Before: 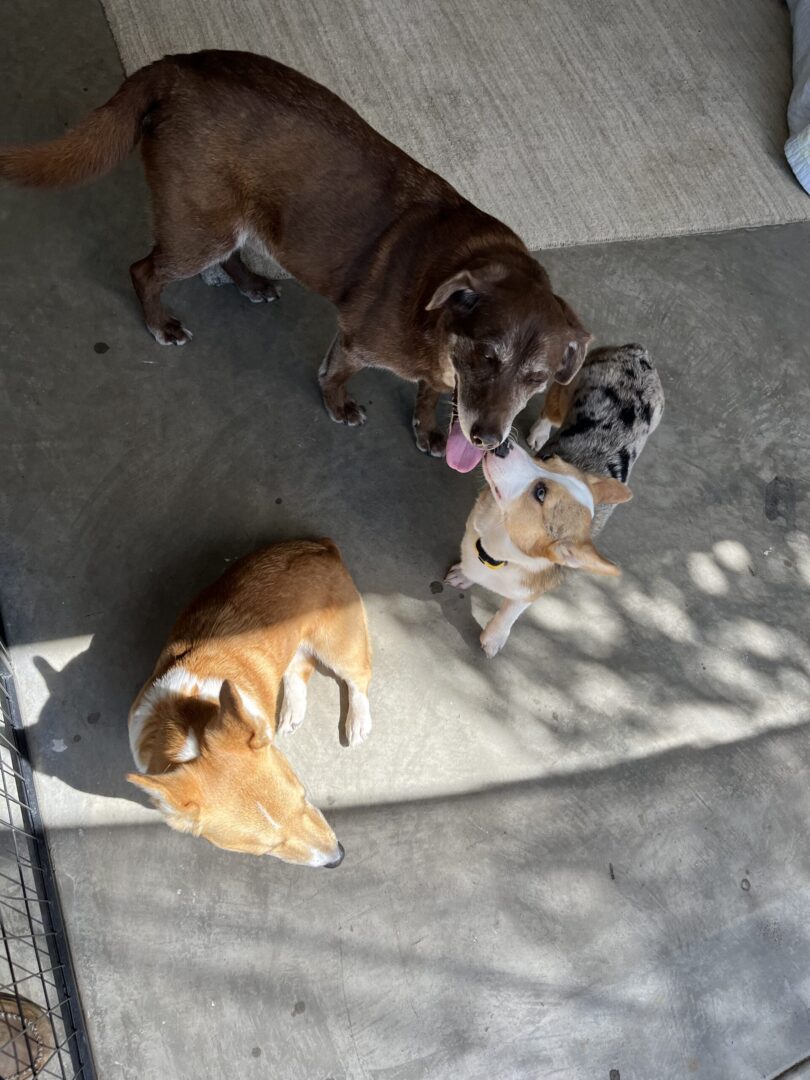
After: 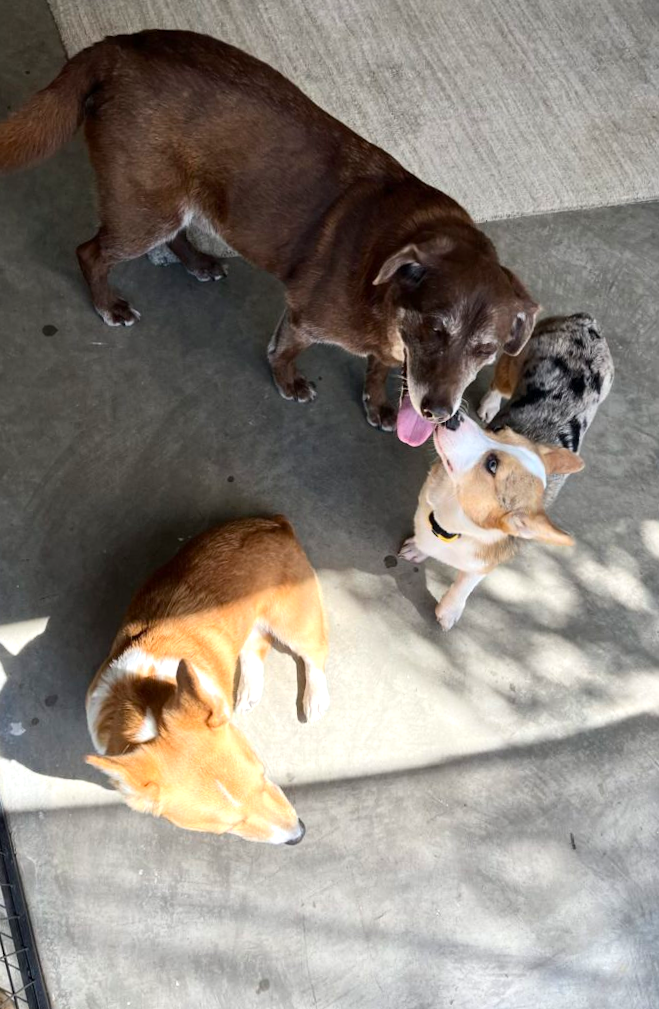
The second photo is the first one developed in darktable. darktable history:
tone curve: color space Lab, independent channels, preserve colors none
exposure: exposure 0.376 EV, compensate exposure bias true, compensate highlight preservation false
crop and rotate: angle 1.41°, left 4.478%, top 0.858%, right 11.512%, bottom 2.606%
contrast brightness saturation: contrast 0.147, brightness 0.047
